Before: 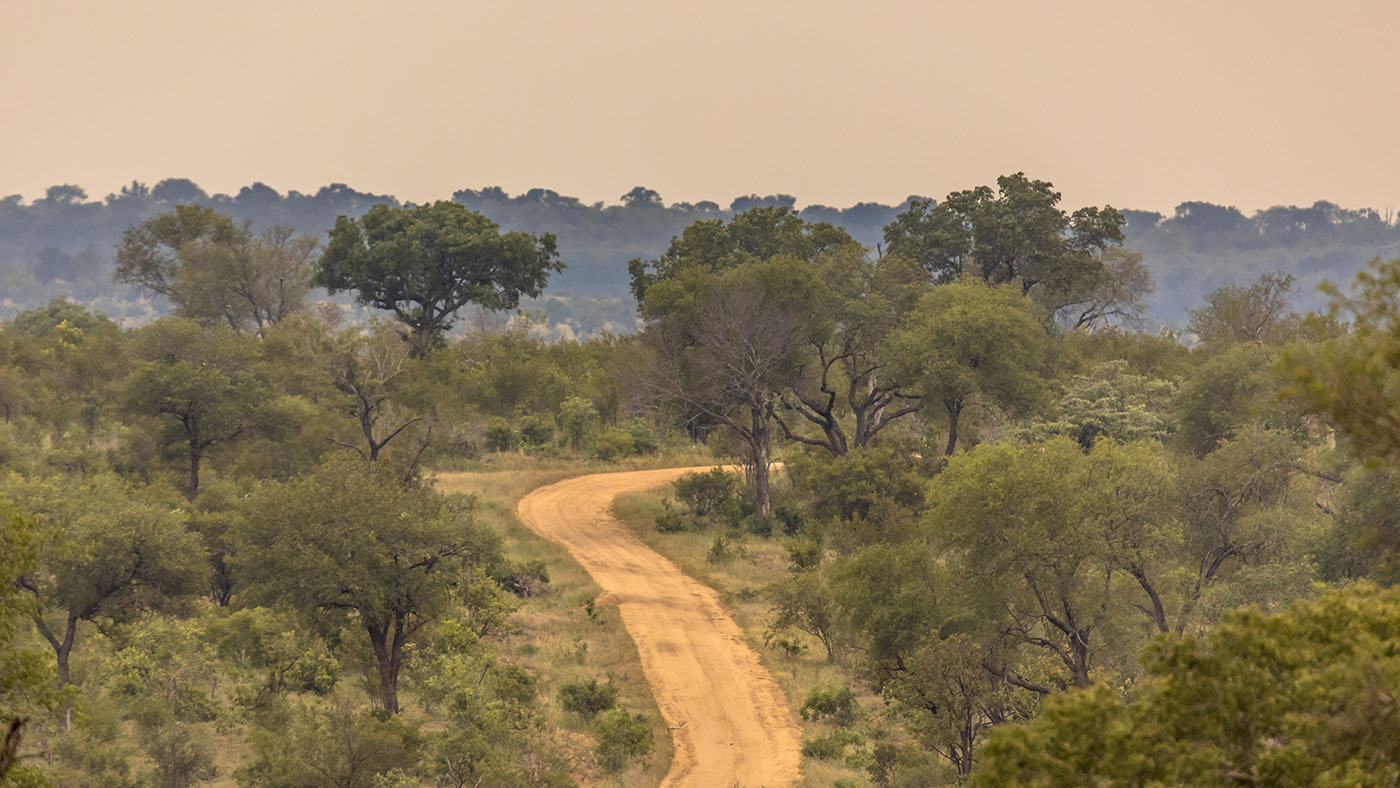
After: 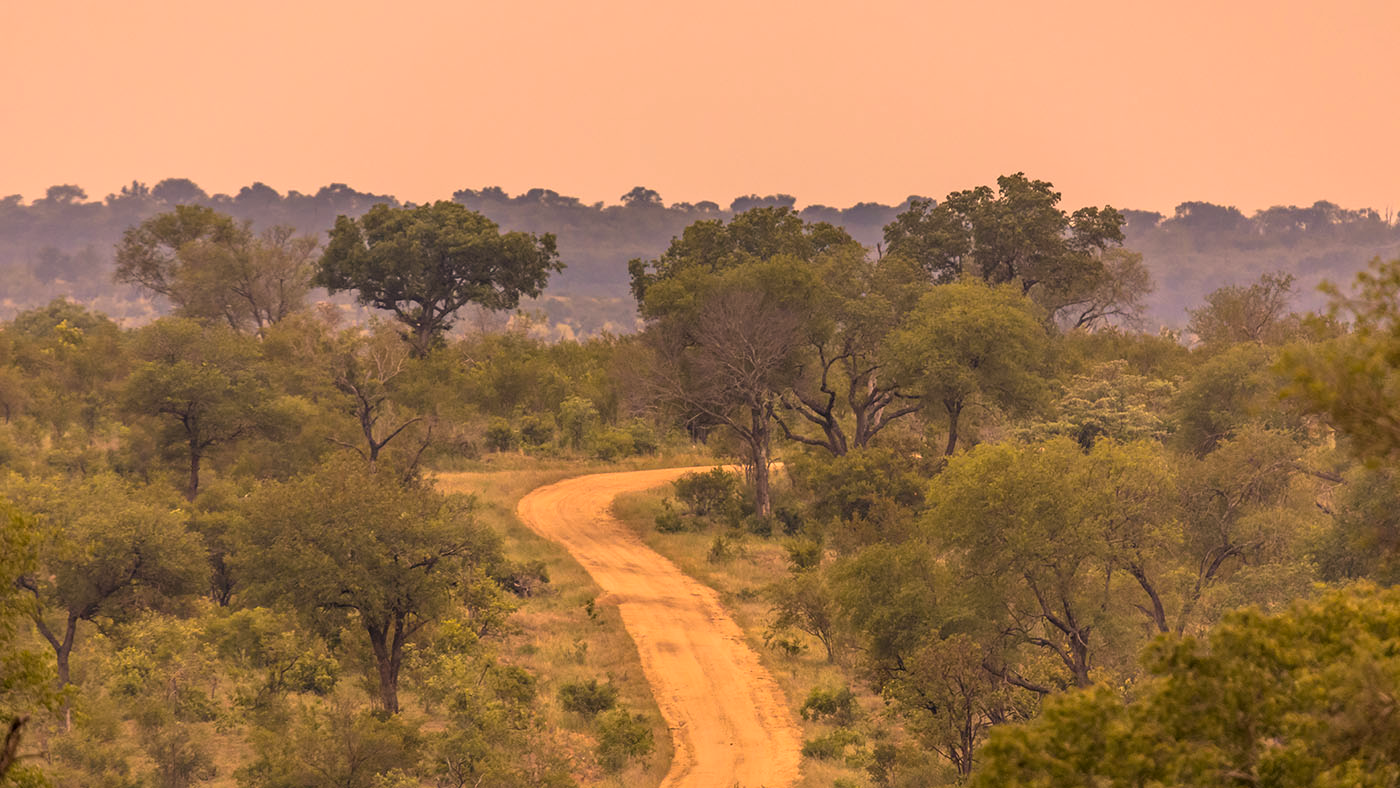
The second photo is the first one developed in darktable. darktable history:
color correction: highlights a* 21.16, highlights b* 19.61
